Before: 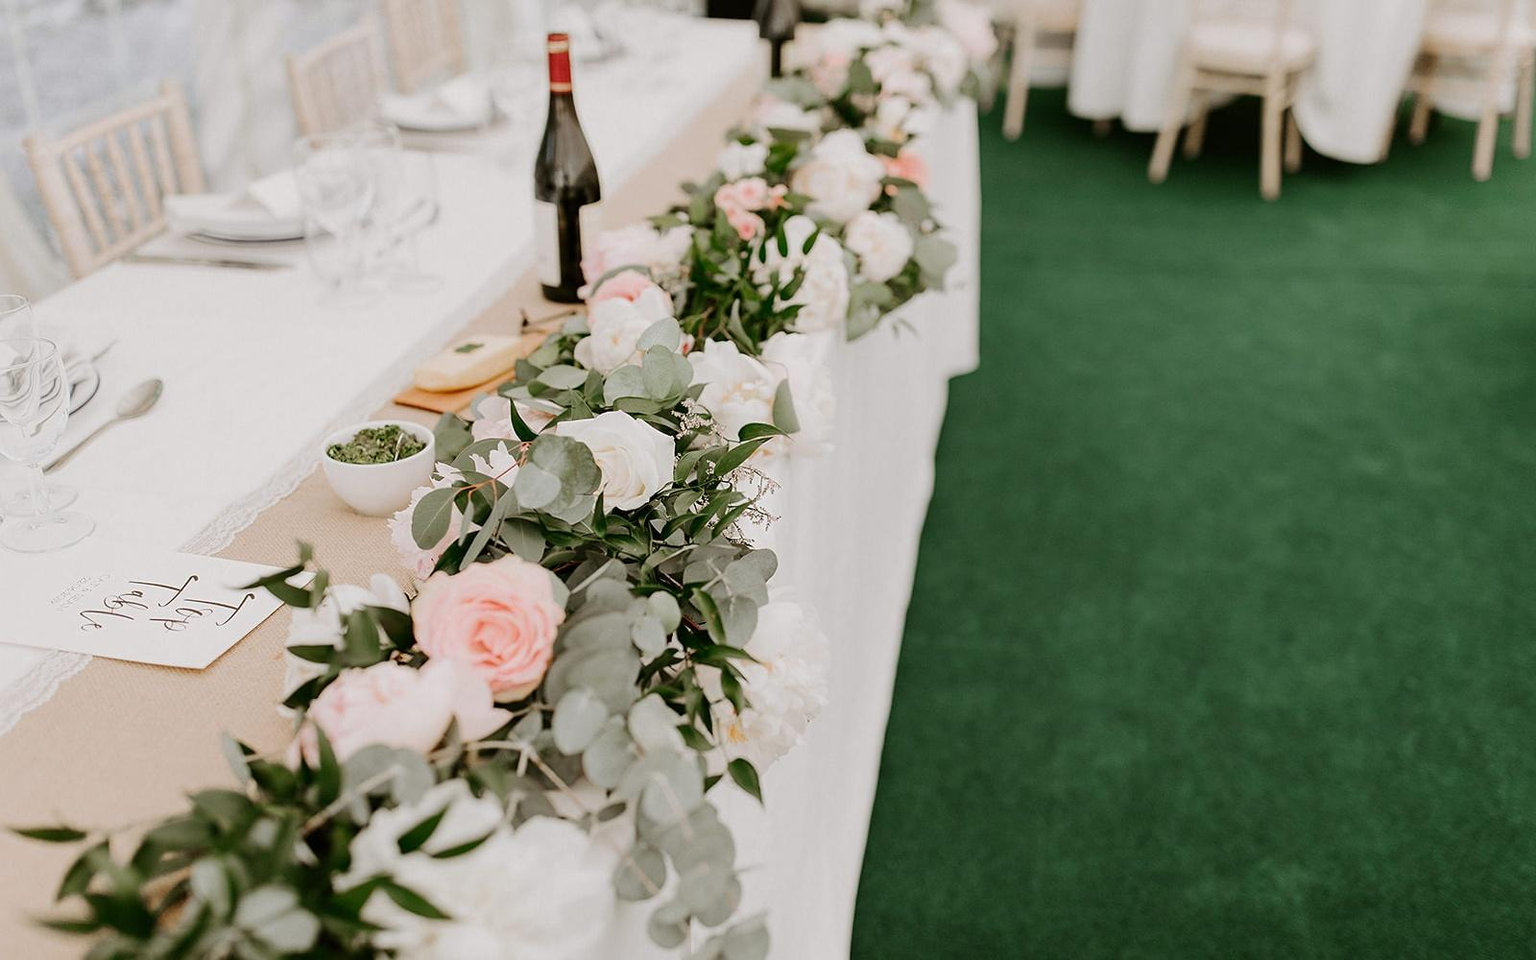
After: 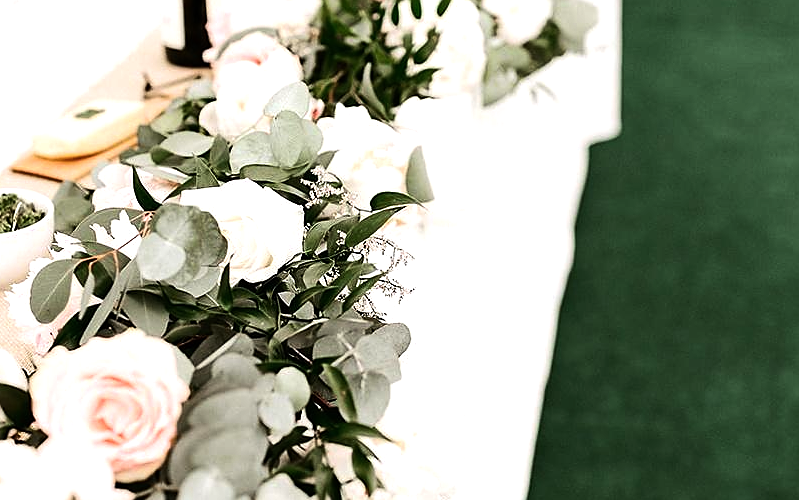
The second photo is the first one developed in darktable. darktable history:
color zones: curves: ch0 [(0, 0.497) (0.143, 0.5) (0.286, 0.5) (0.429, 0.483) (0.571, 0.116) (0.714, -0.006) (0.857, 0.28) (1, 0.497)]
sharpen: radius 1
crop: left 25%, top 25%, right 25%, bottom 25%
tone equalizer: -8 EV -1.08 EV, -7 EV -1.01 EV, -6 EV -0.867 EV, -5 EV -0.578 EV, -3 EV 0.578 EV, -2 EV 0.867 EV, -1 EV 1.01 EV, +0 EV 1.08 EV, edges refinement/feathering 500, mask exposure compensation -1.57 EV, preserve details no
color balance rgb: on, module defaults
